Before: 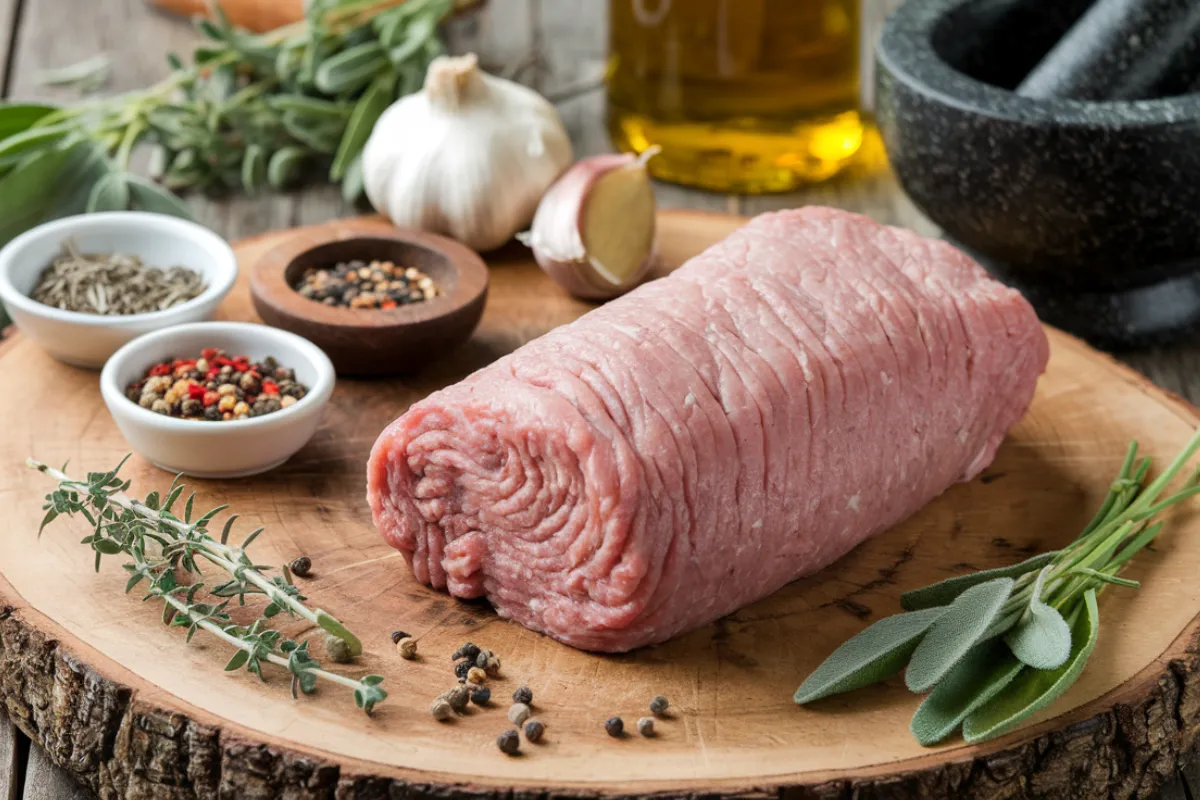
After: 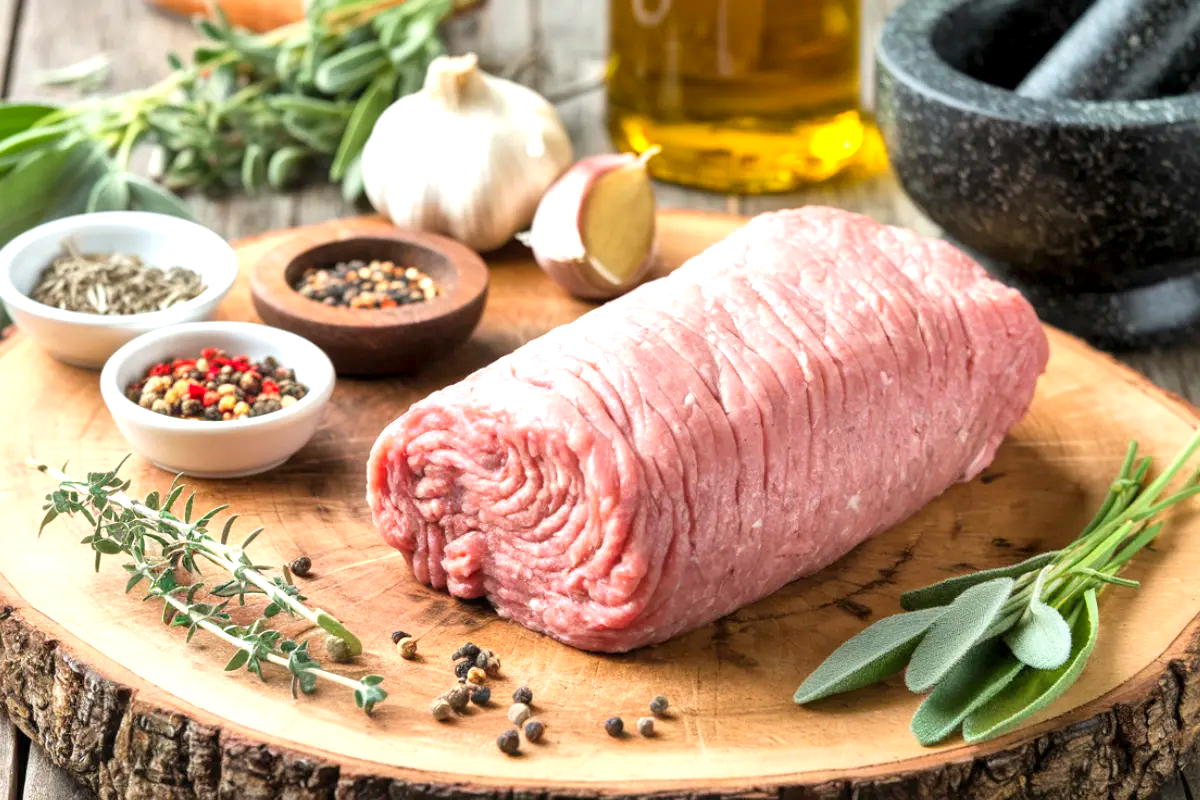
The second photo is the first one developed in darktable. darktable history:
exposure: black level correction 0, exposure 0.7 EV, compensate exposure bias true, compensate highlight preservation false
local contrast: mode bilateral grid, contrast 20, coarseness 50, detail 144%, midtone range 0.2
contrast brightness saturation: brightness 0.09, saturation 0.19
